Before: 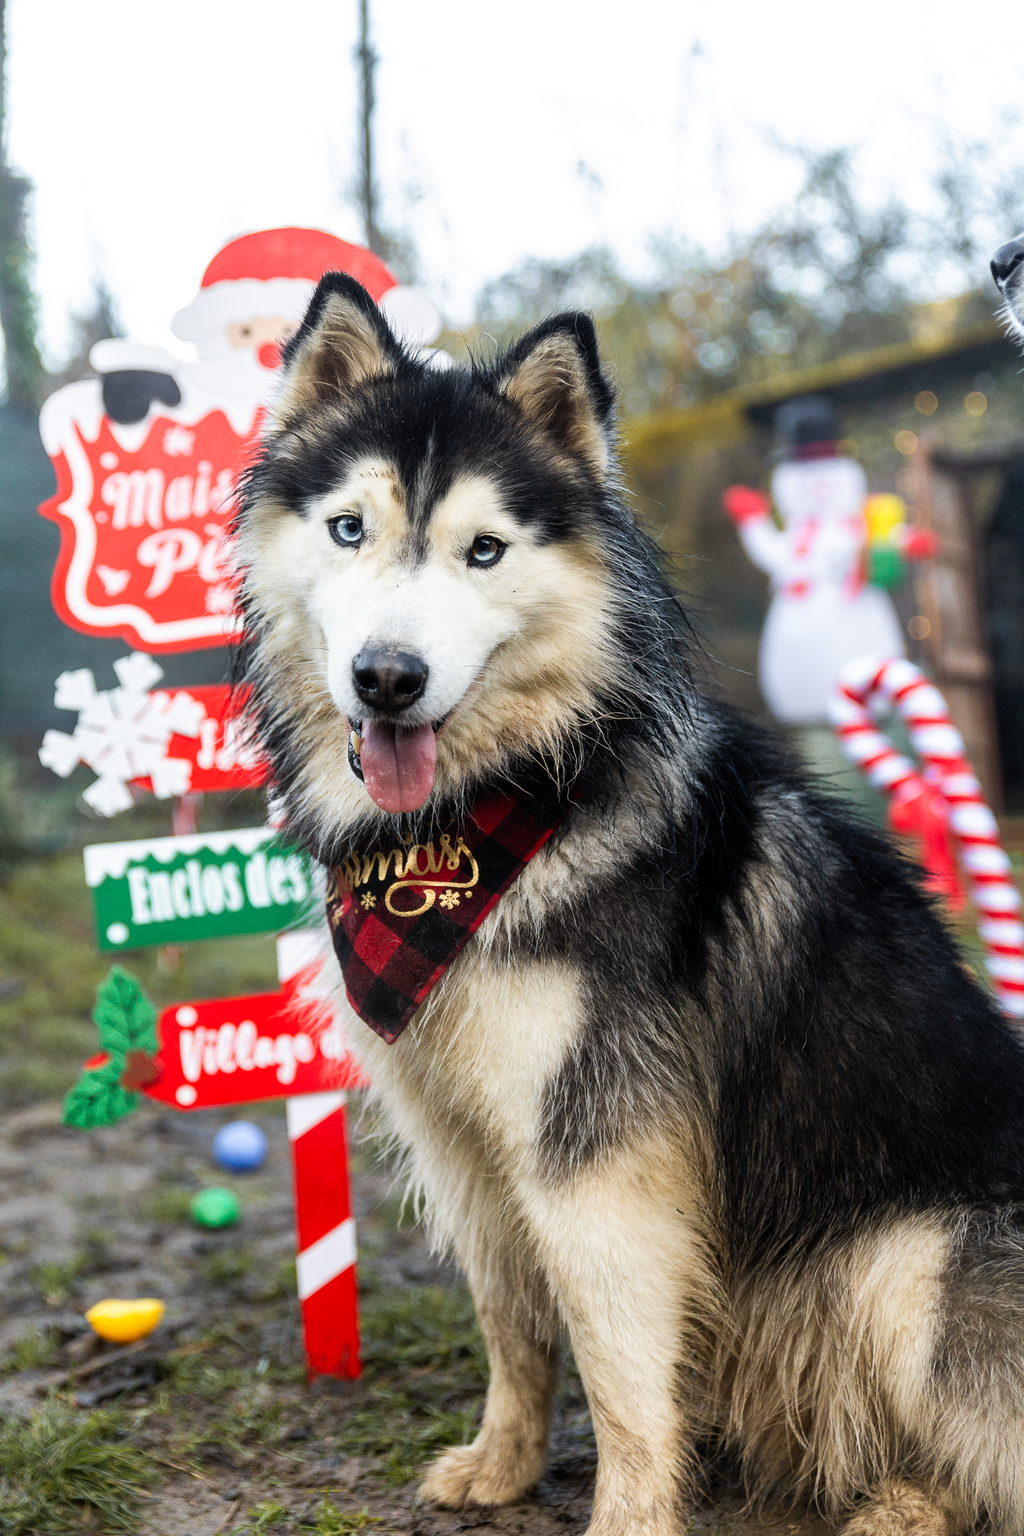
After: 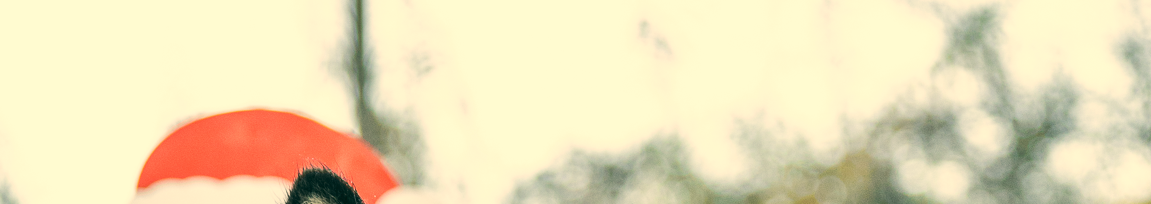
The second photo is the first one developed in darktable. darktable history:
crop and rotate: left 9.644%, top 9.491%, right 6.021%, bottom 80.509%
color correction: highlights a* 5.3, highlights b* 24.26, shadows a* -15.58, shadows b* 4.02
